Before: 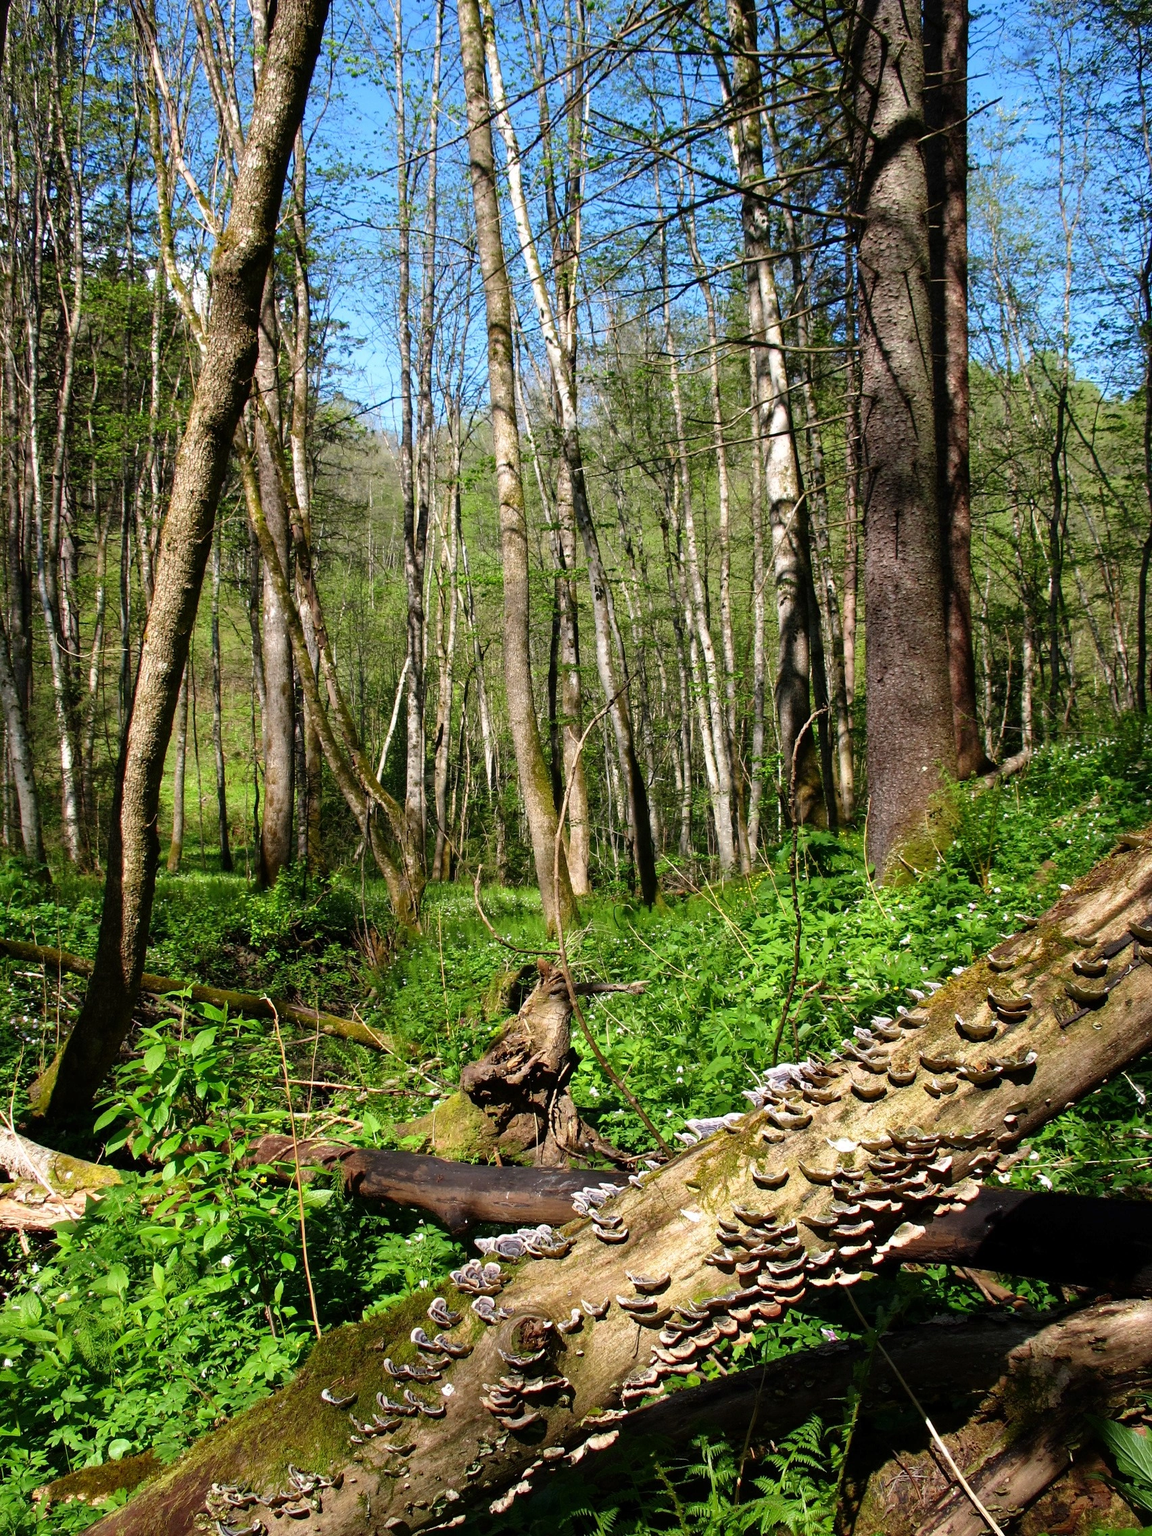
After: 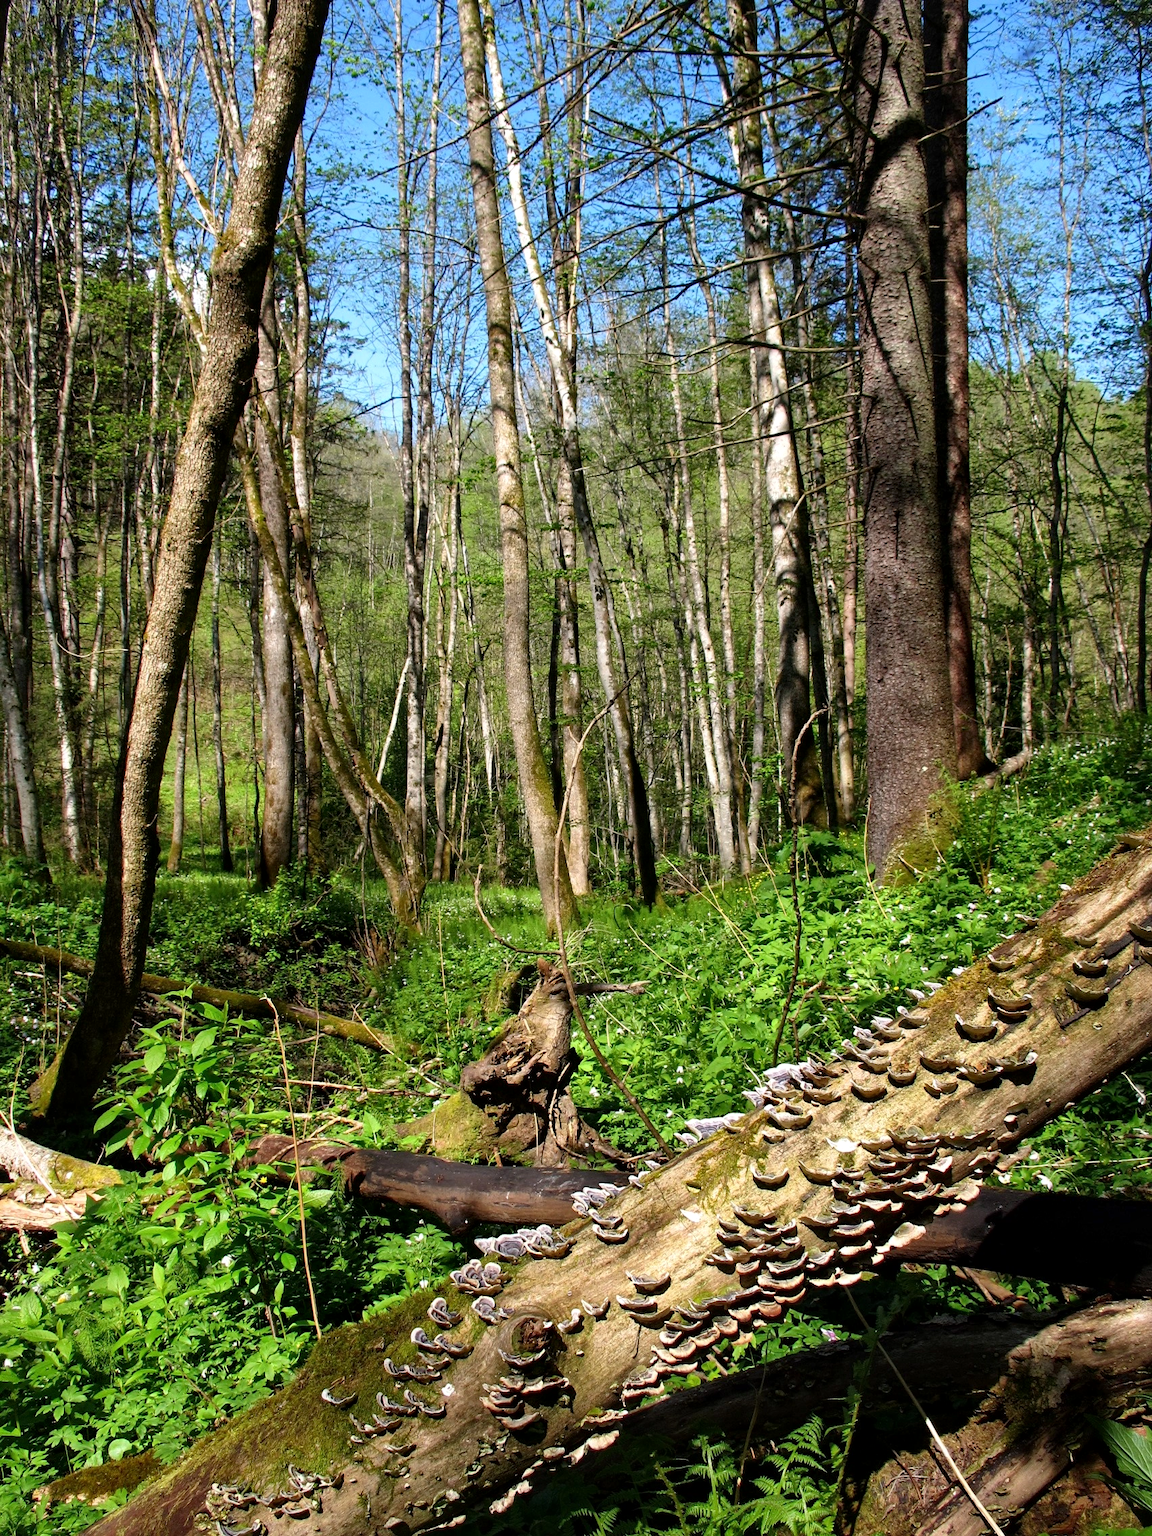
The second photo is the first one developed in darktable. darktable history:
local contrast: mode bilateral grid, contrast 20, coarseness 51, detail 120%, midtone range 0.2
